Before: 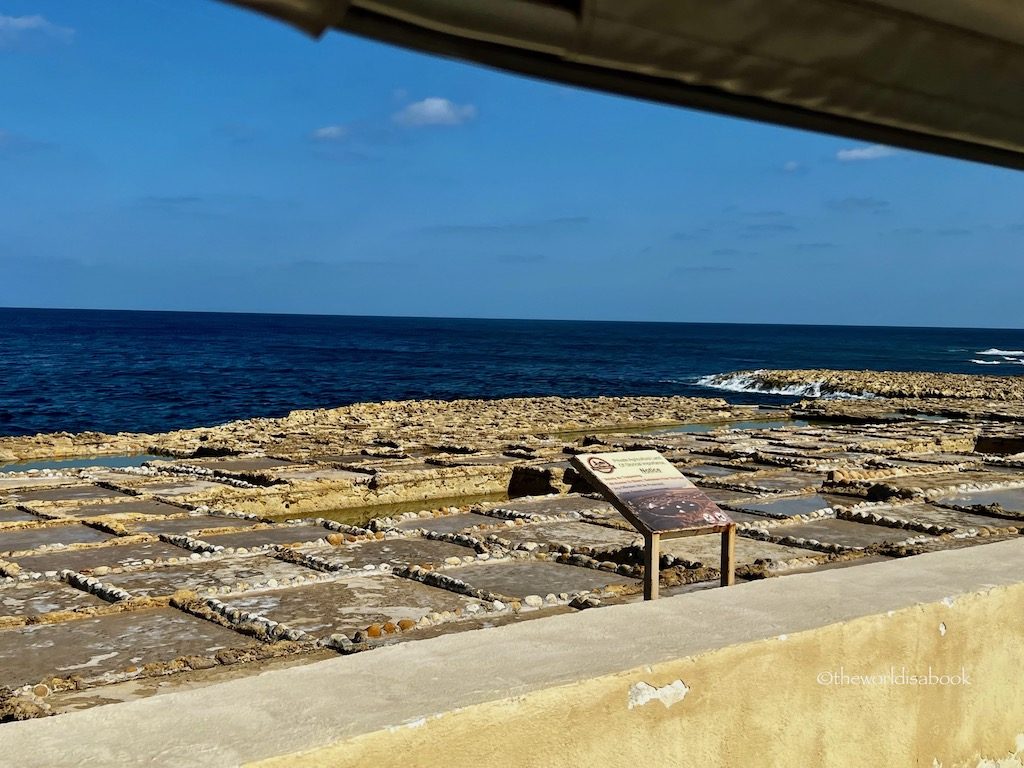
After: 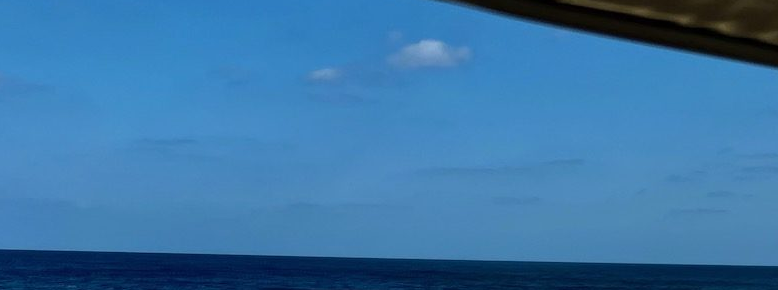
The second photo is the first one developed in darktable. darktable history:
crop: left 0.554%, top 7.632%, right 23.452%, bottom 54.522%
